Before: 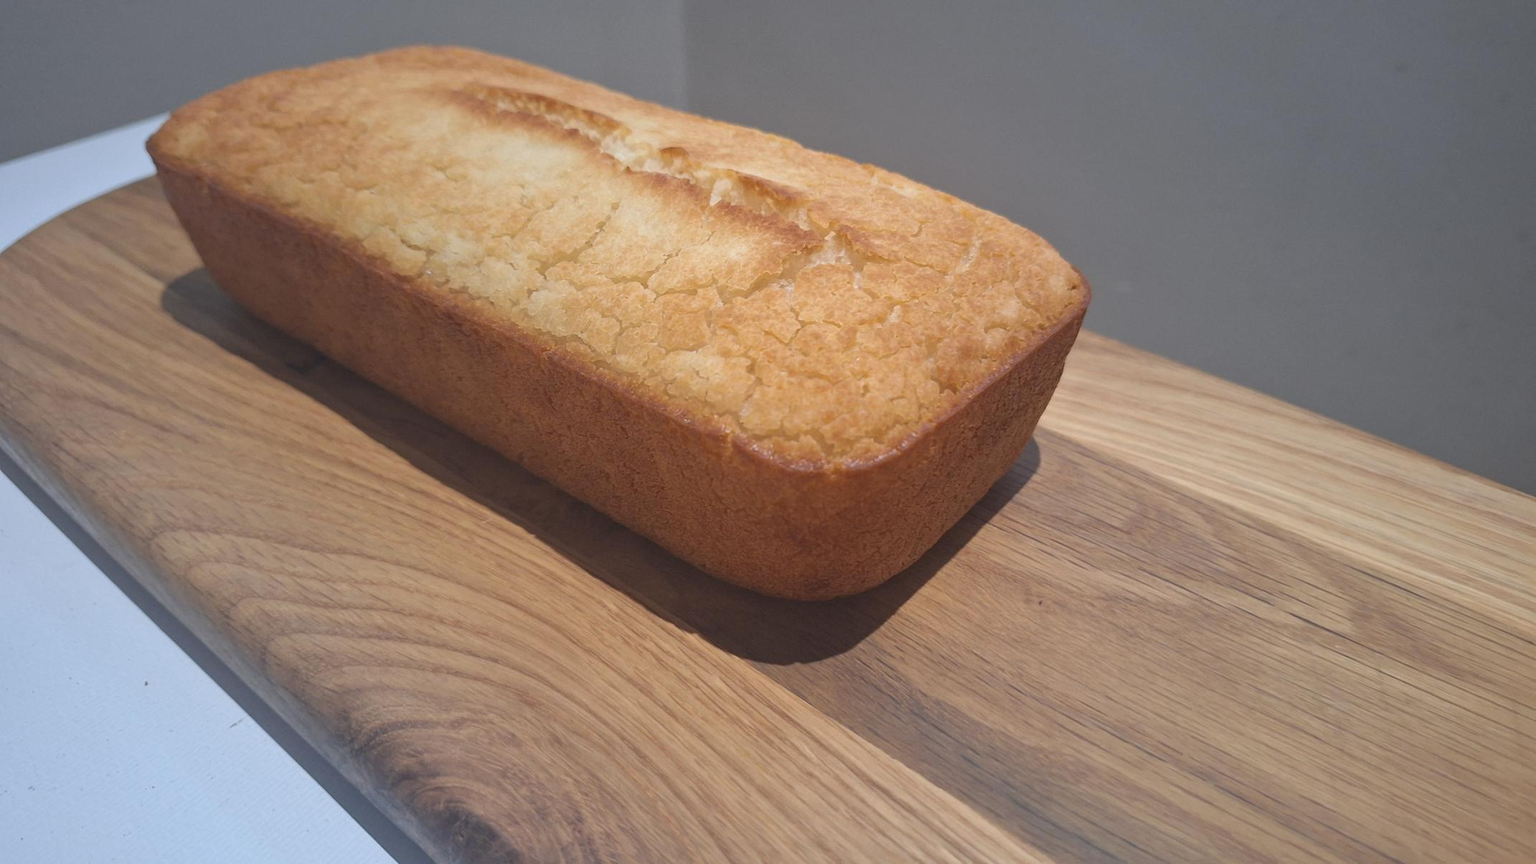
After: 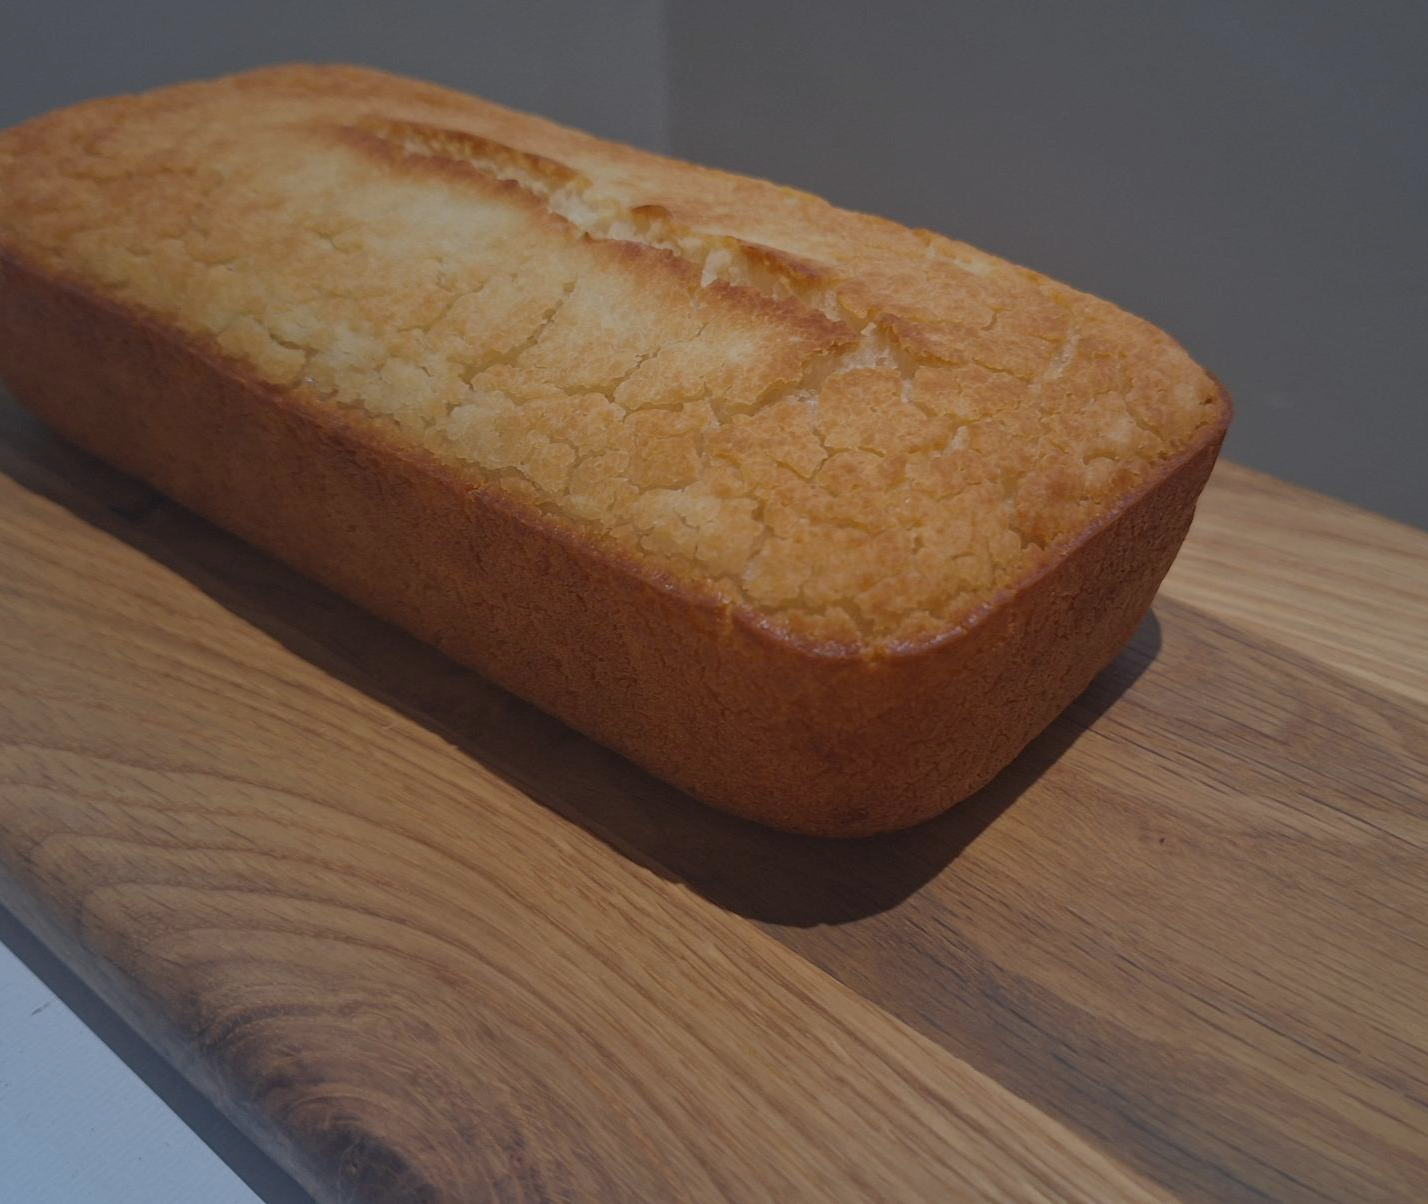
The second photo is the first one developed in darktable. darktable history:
exposure: exposure -1 EV, compensate highlight preservation false
crop and rotate: left 13.537%, right 19.796%
color contrast: green-magenta contrast 1.2, blue-yellow contrast 1.2
